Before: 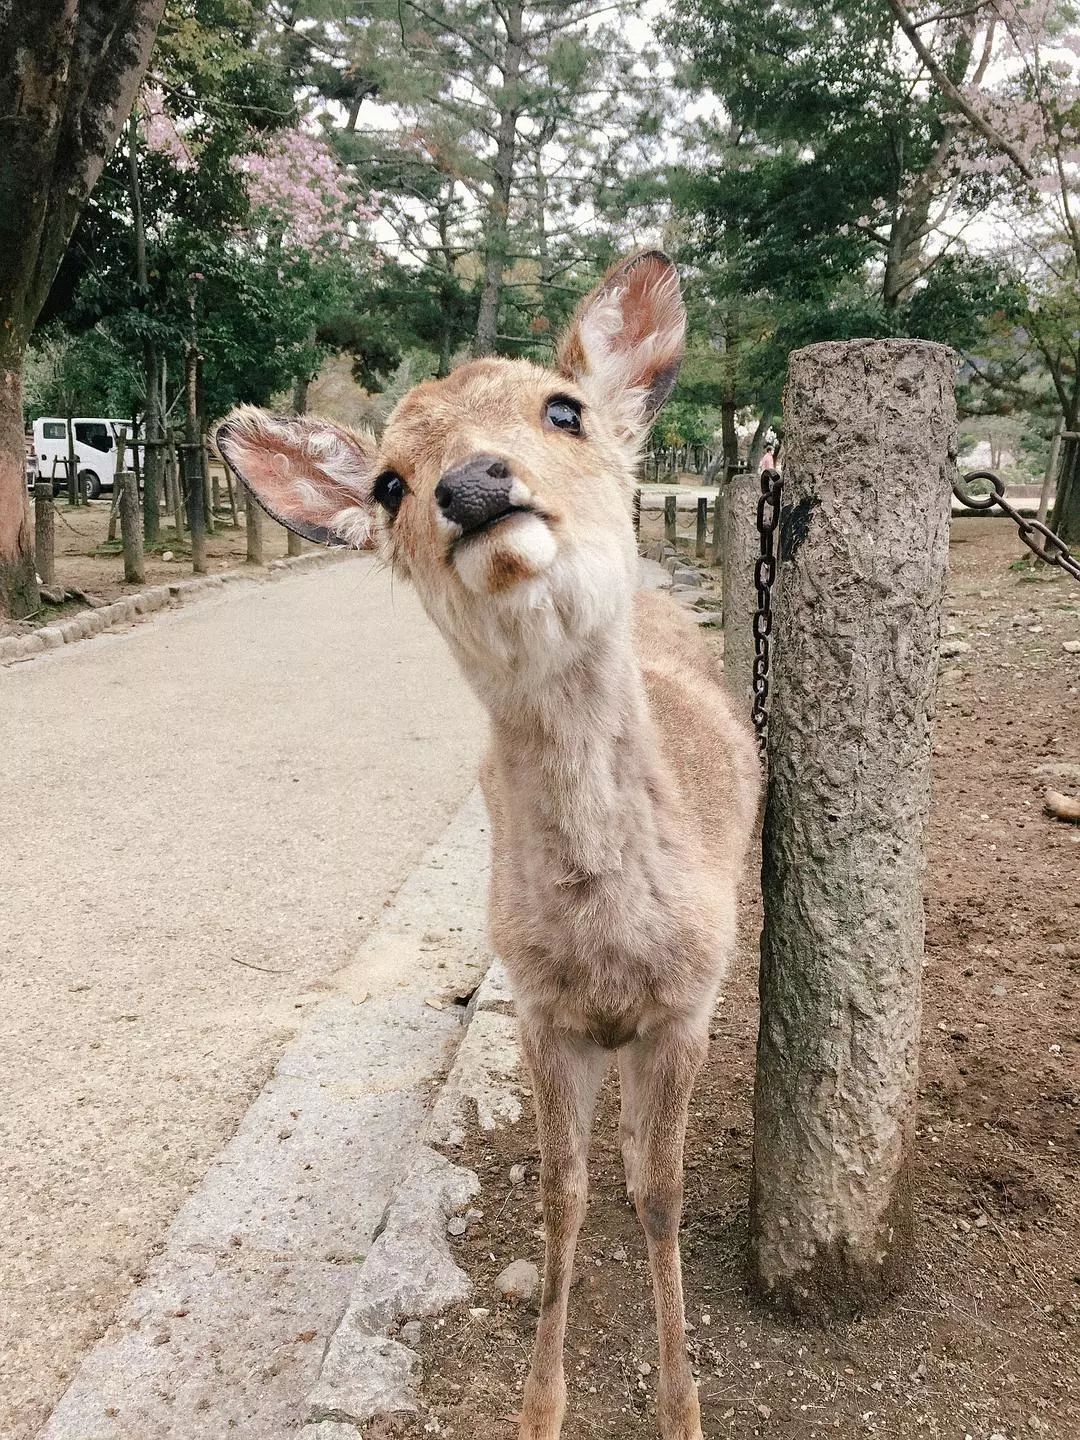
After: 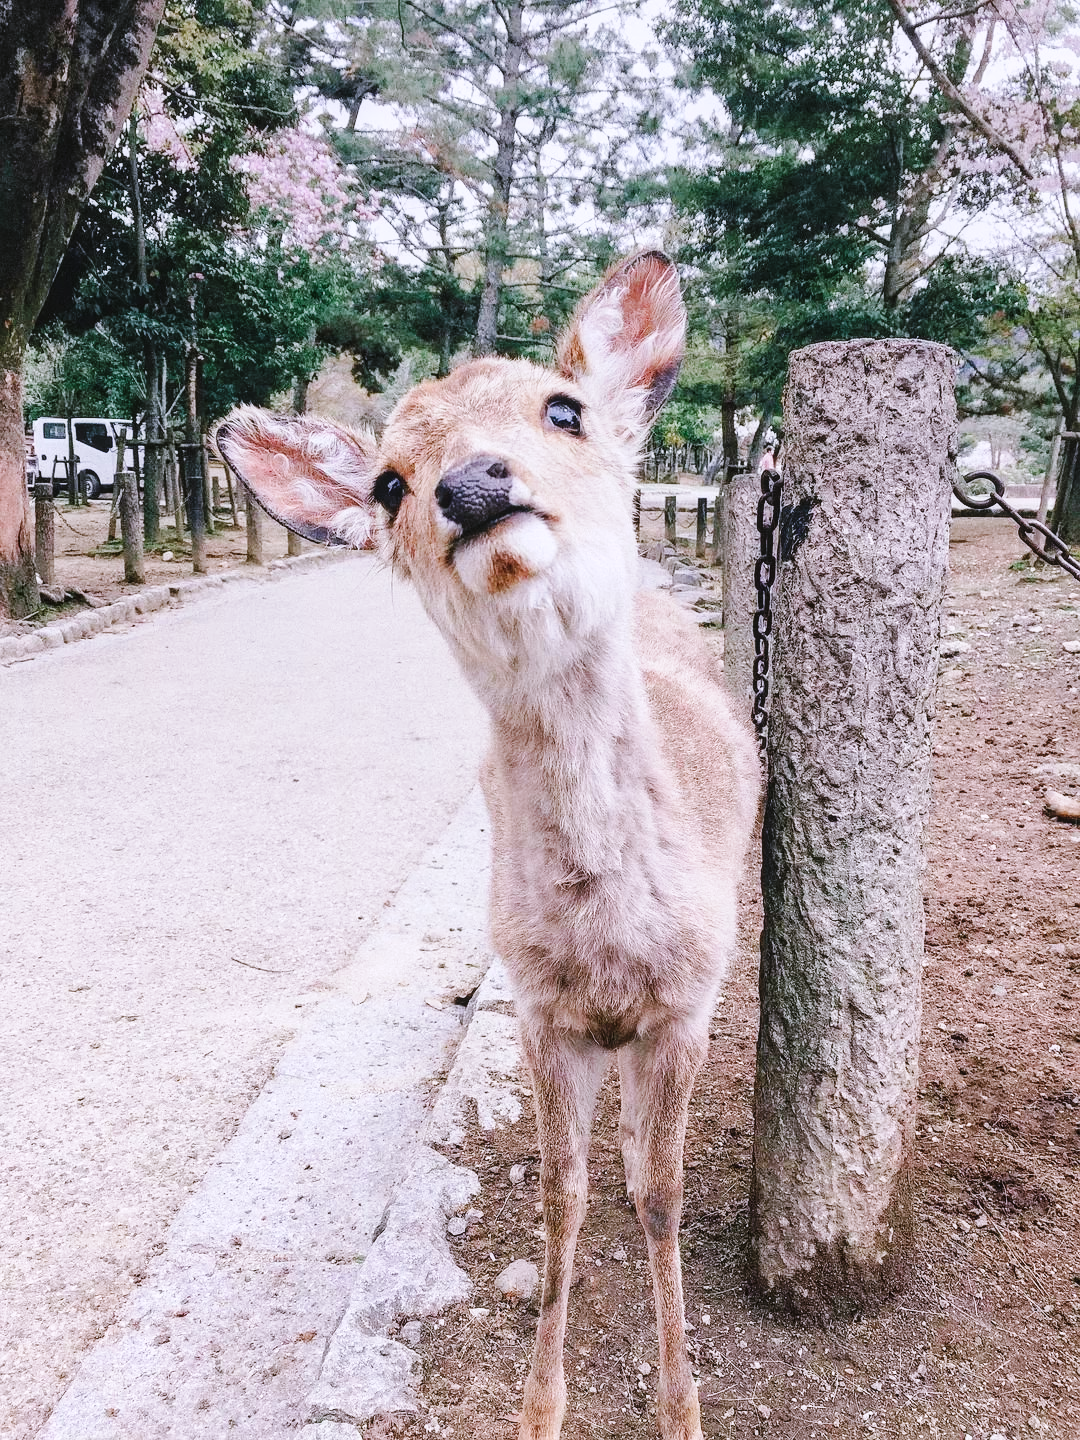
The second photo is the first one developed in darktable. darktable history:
color calibration: output R [1.063, -0.012, -0.003, 0], output B [-0.079, 0.047, 1, 0], illuminant custom, x 0.389, y 0.387, temperature 3804.13 K
local contrast: detail 109%
base curve: curves: ch0 [(0, 0) (0.032, 0.025) (0.121, 0.166) (0.206, 0.329) (0.605, 0.79) (1, 1)], preserve colors none
